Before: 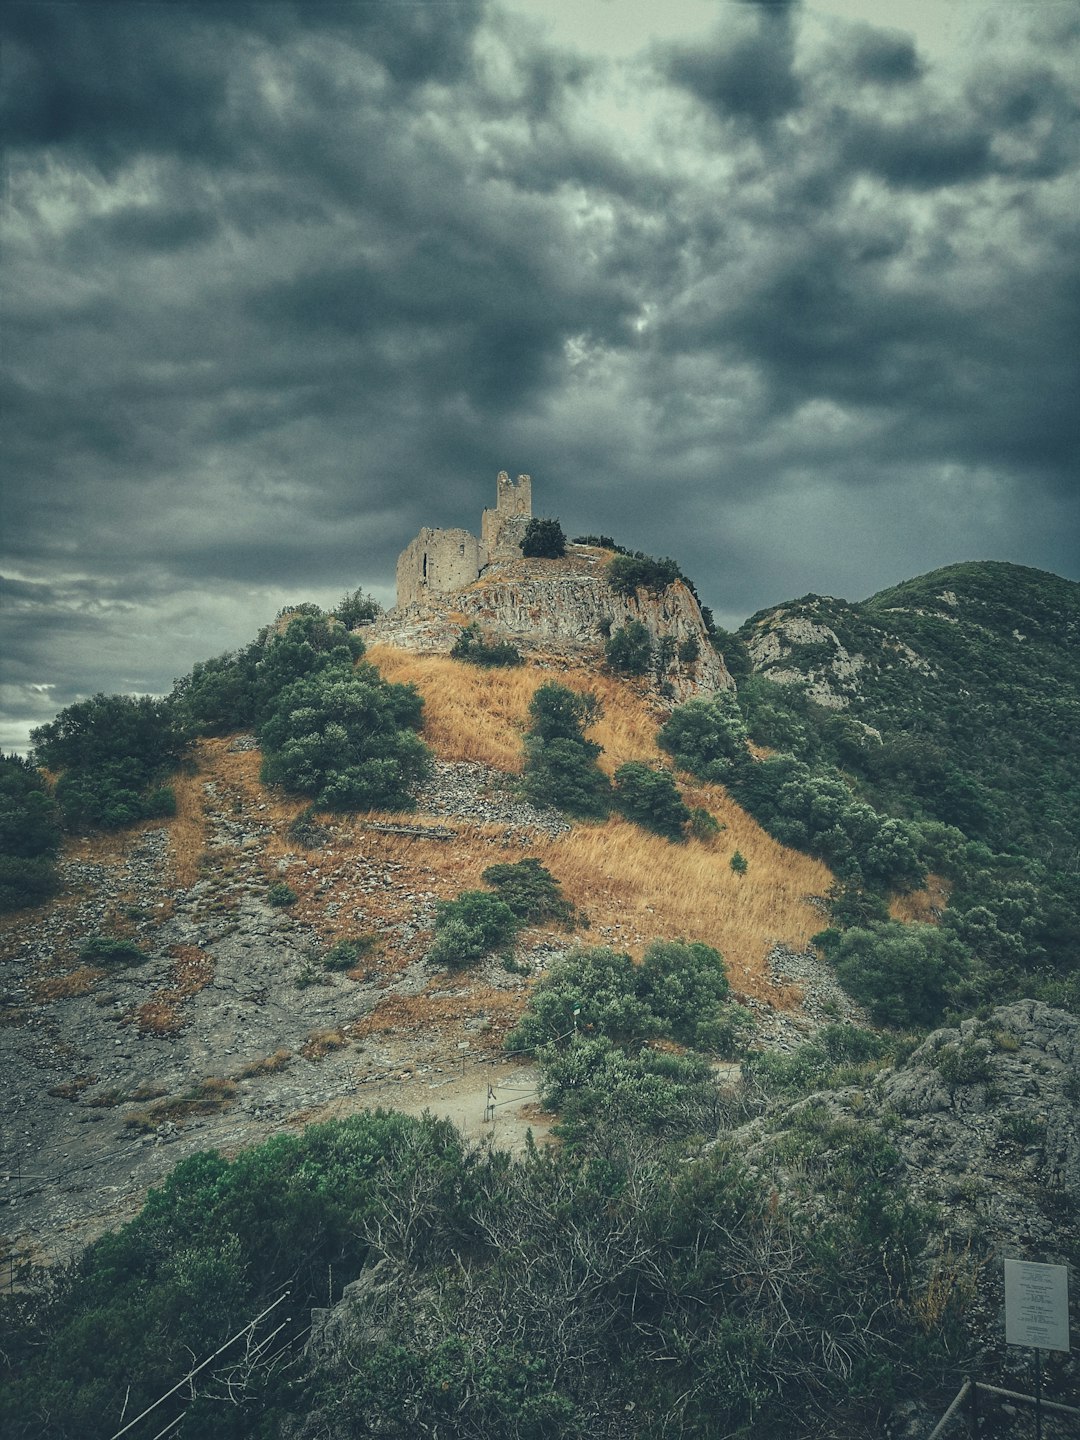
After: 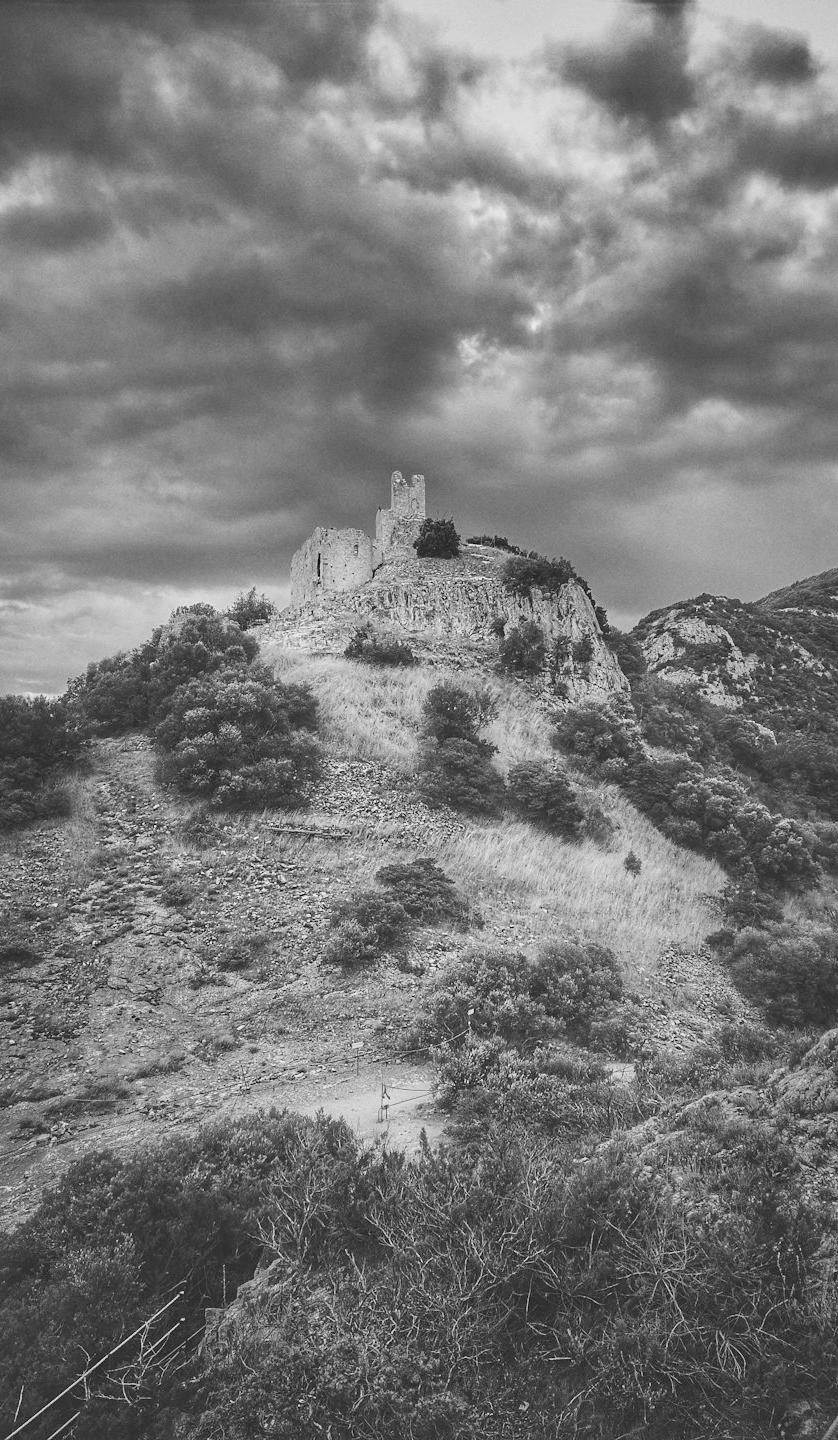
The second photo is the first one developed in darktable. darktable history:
contrast brightness saturation: contrast 0.197, brightness 0.164, saturation 0.228
color correction: highlights a* 14.28, highlights b* 5.64, shadows a* -5.04, shadows b* -15.72, saturation 0.859
crop: left 9.845%, right 12.562%
color balance rgb: shadows lift › chroma 2.023%, shadows lift › hue 221.12°, linear chroma grading › global chroma 8.803%, perceptual saturation grading › global saturation 0.187%, perceptual saturation grading › highlights -14.772%, perceptual saturation grading › shadows 24.153%, global vibrance 30.148%
shadows and highlights: shadows 43.54, white point adjustment -1.62, soften with gaussian
color zones: curves: ch1 [(0, -0.394) (0.143, -0.394) (0.286, -0.394) (0.429, -0.392) (0.571, -0.391) (0.714, -0.391) (0.857, -0.391) (1, -0.394)]
